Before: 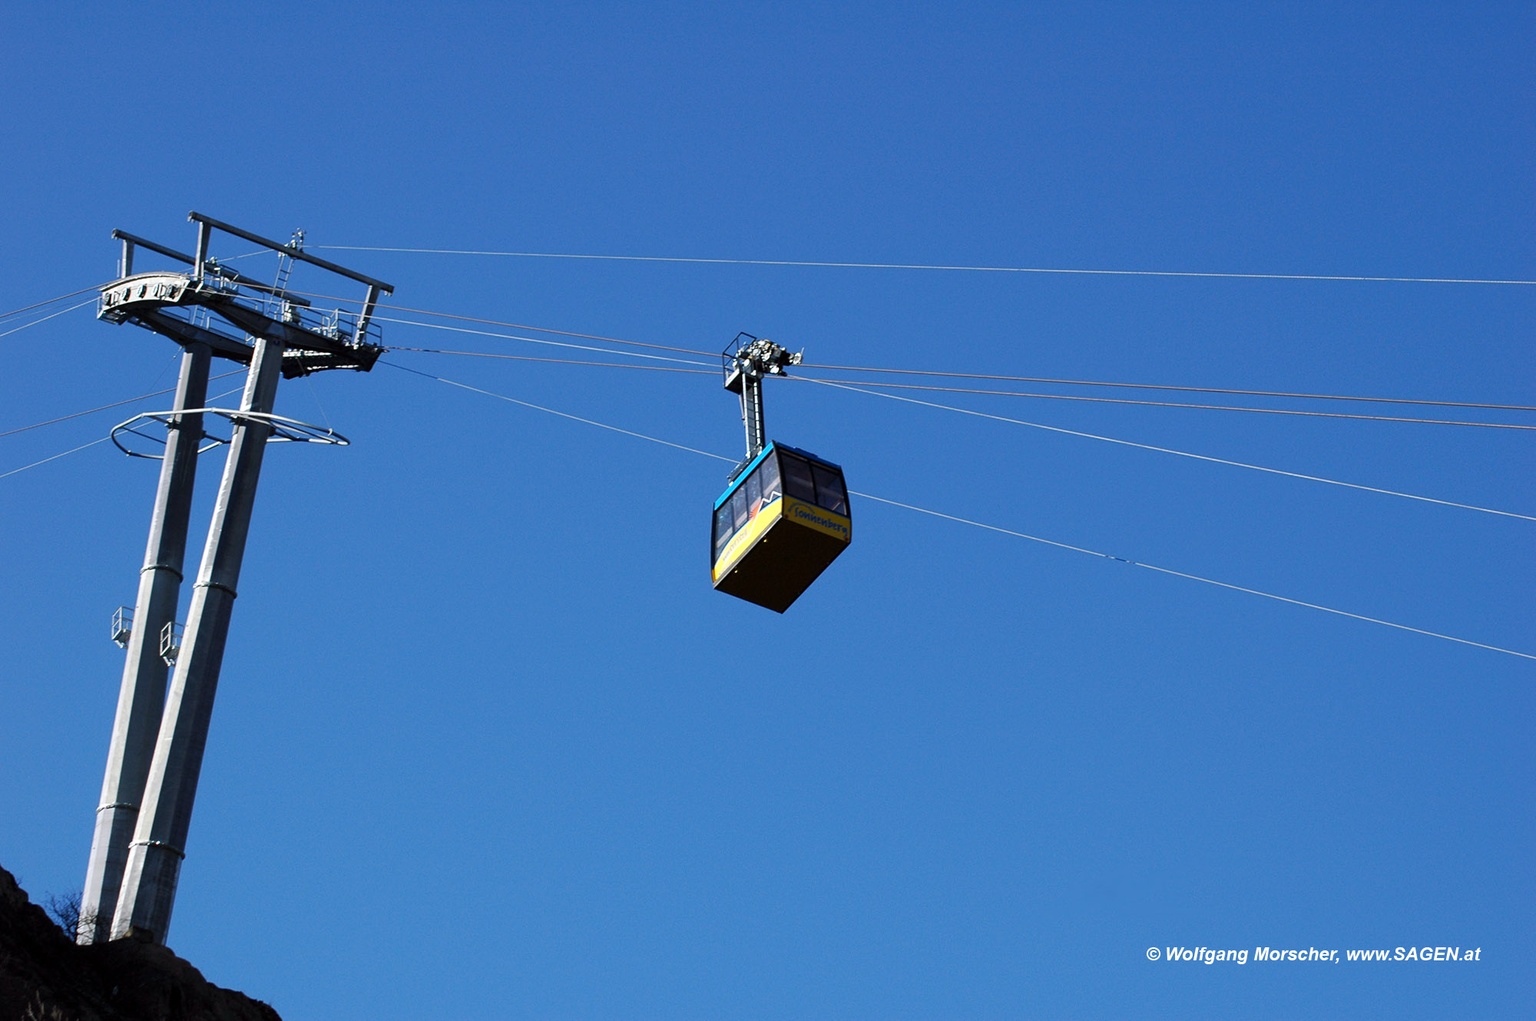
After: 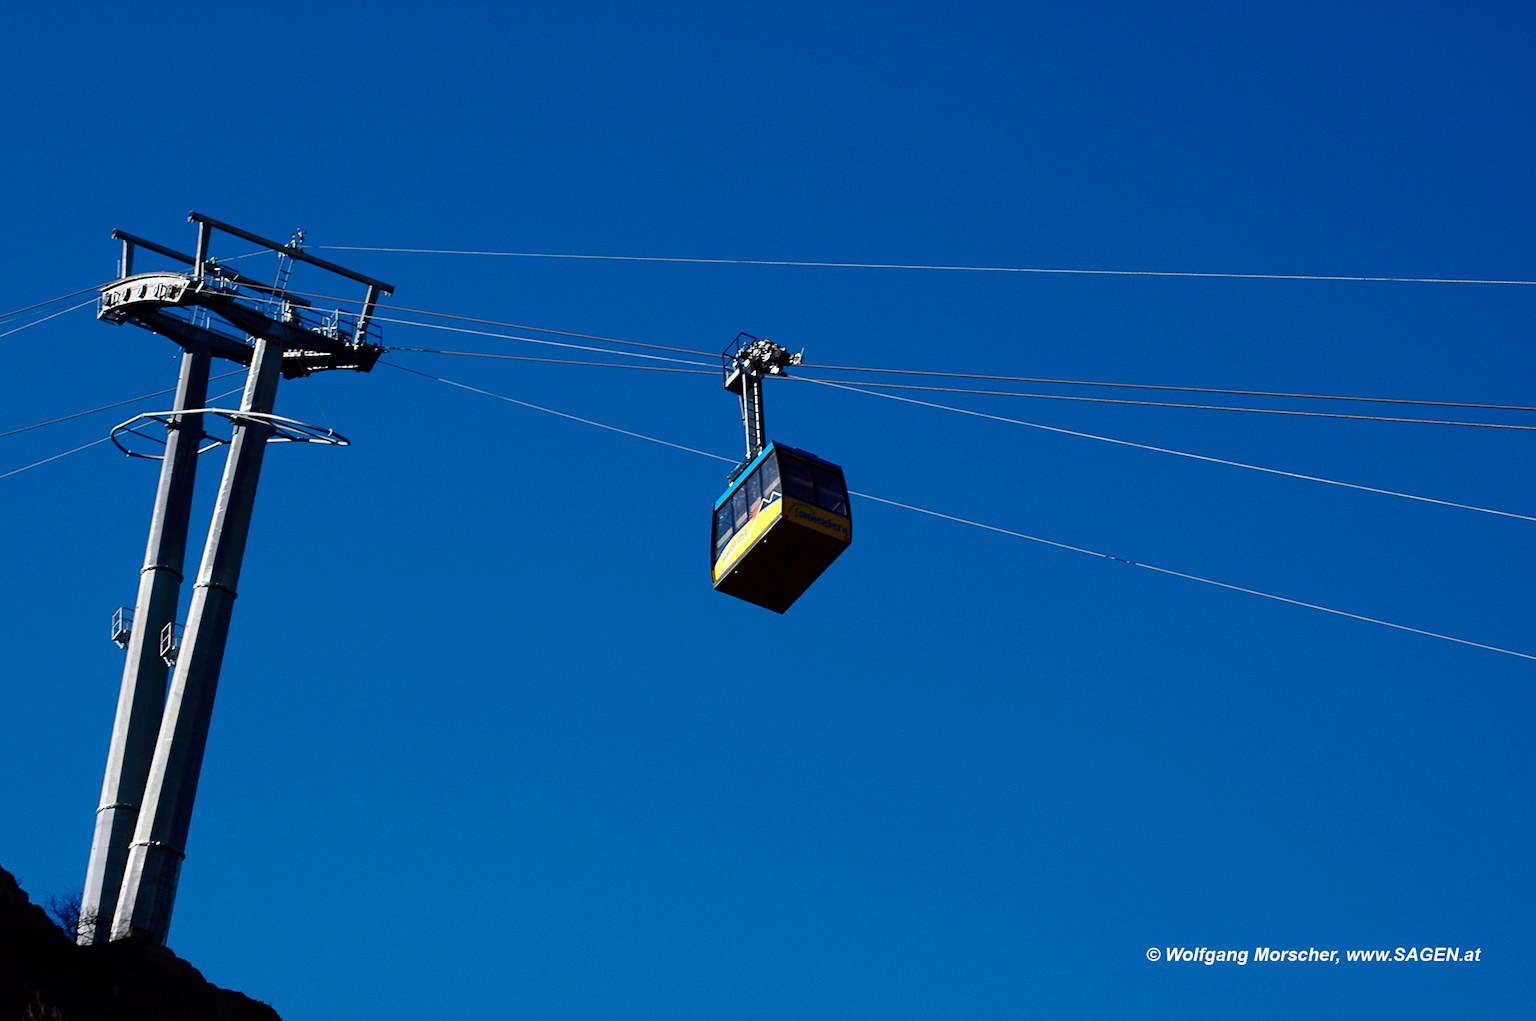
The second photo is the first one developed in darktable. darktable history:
contrast brightness saturation: contrast 0.129, brightness -0.223, saturation 0.143
